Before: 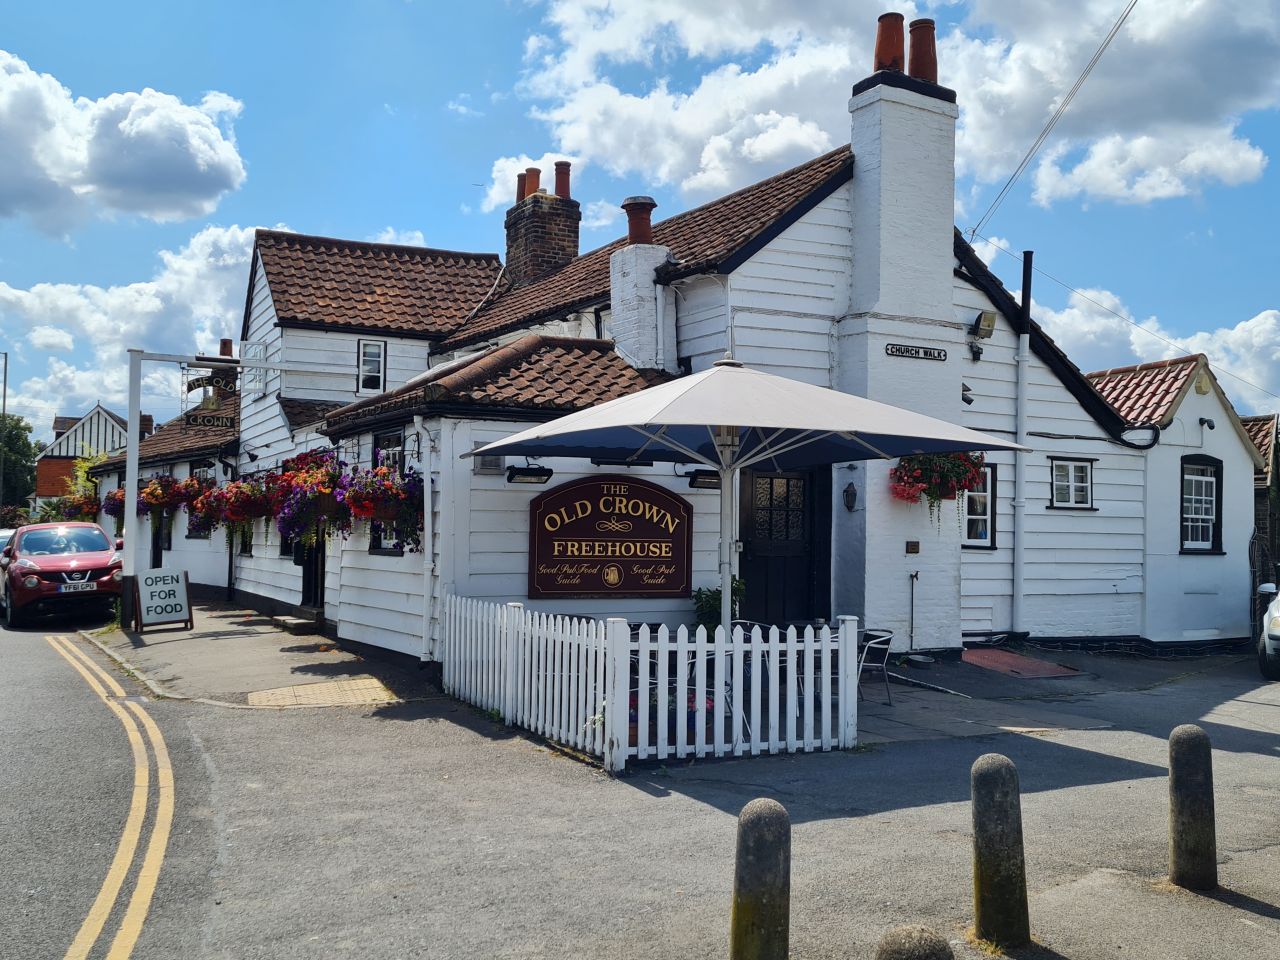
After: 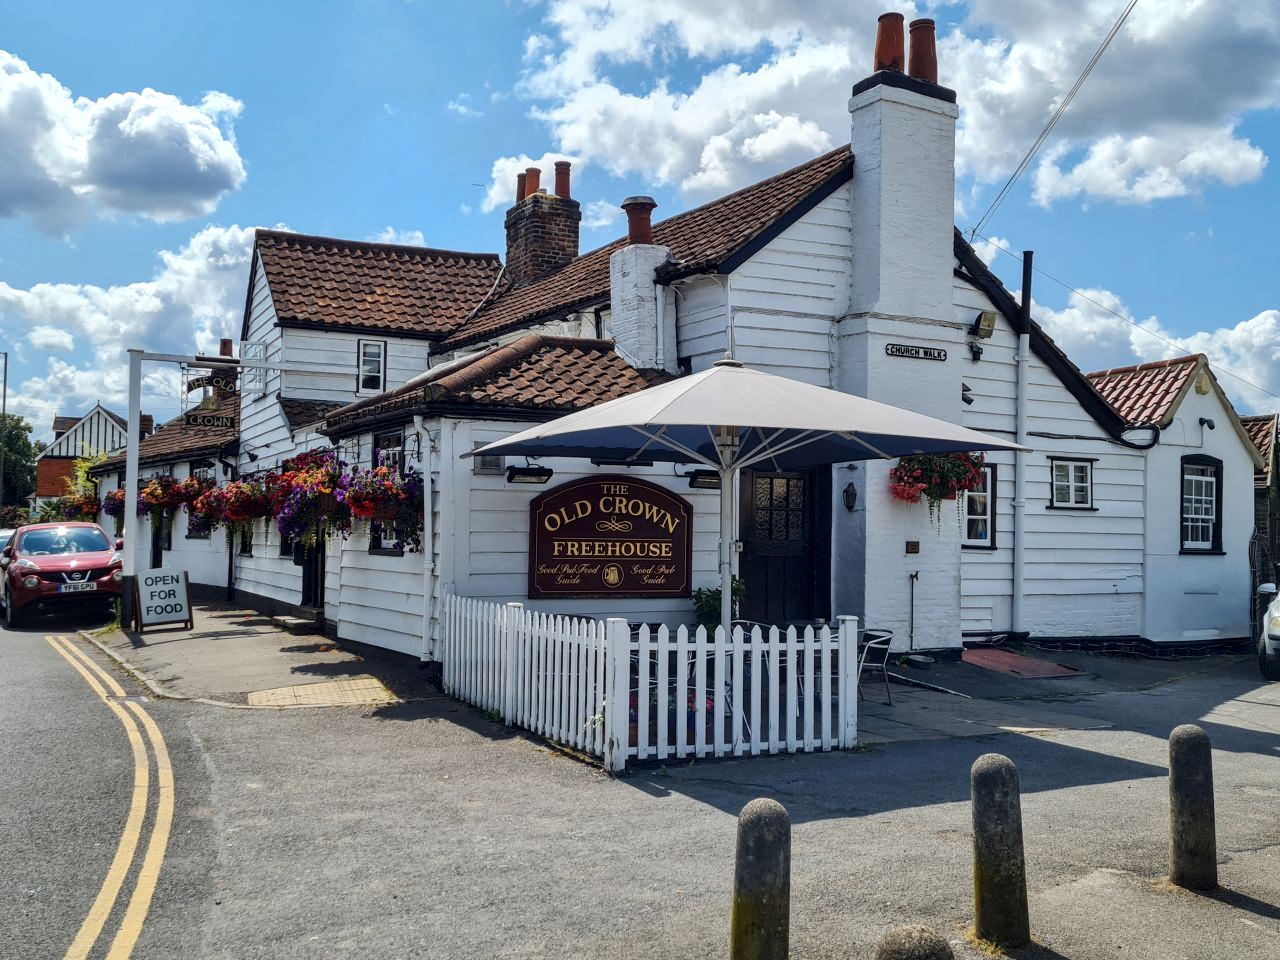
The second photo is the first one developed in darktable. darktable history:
local contrast: detail 130%
tone equalizer: on, module defaults
exposure: compensate exposure bias true, compensate highlight preservation false
